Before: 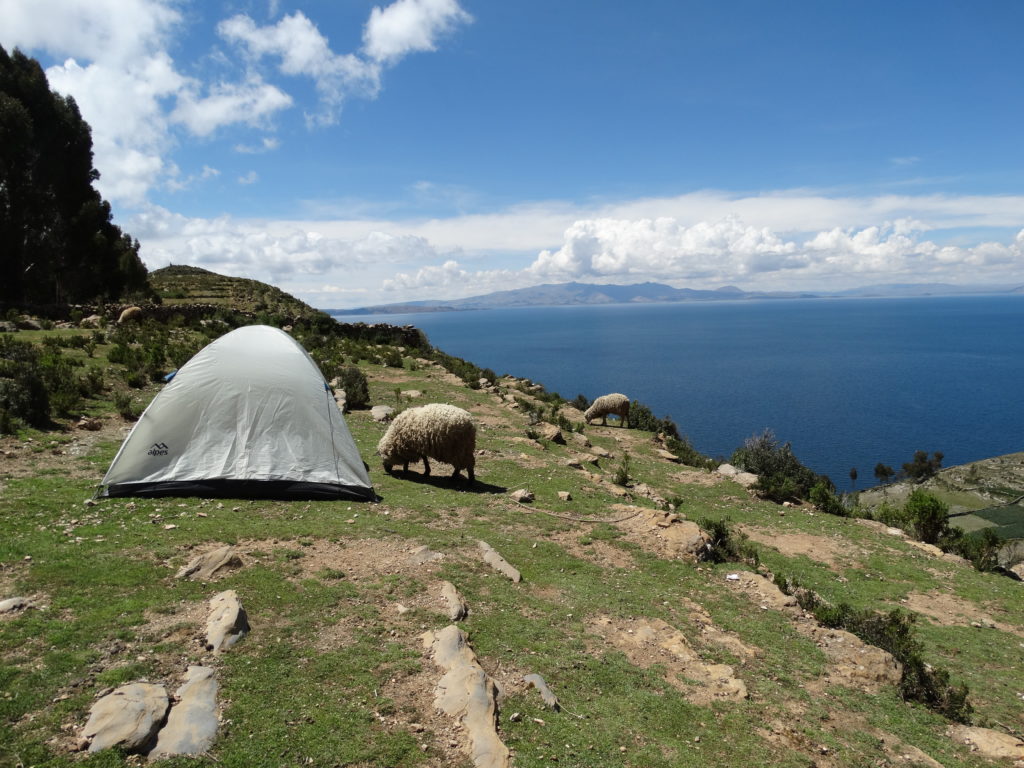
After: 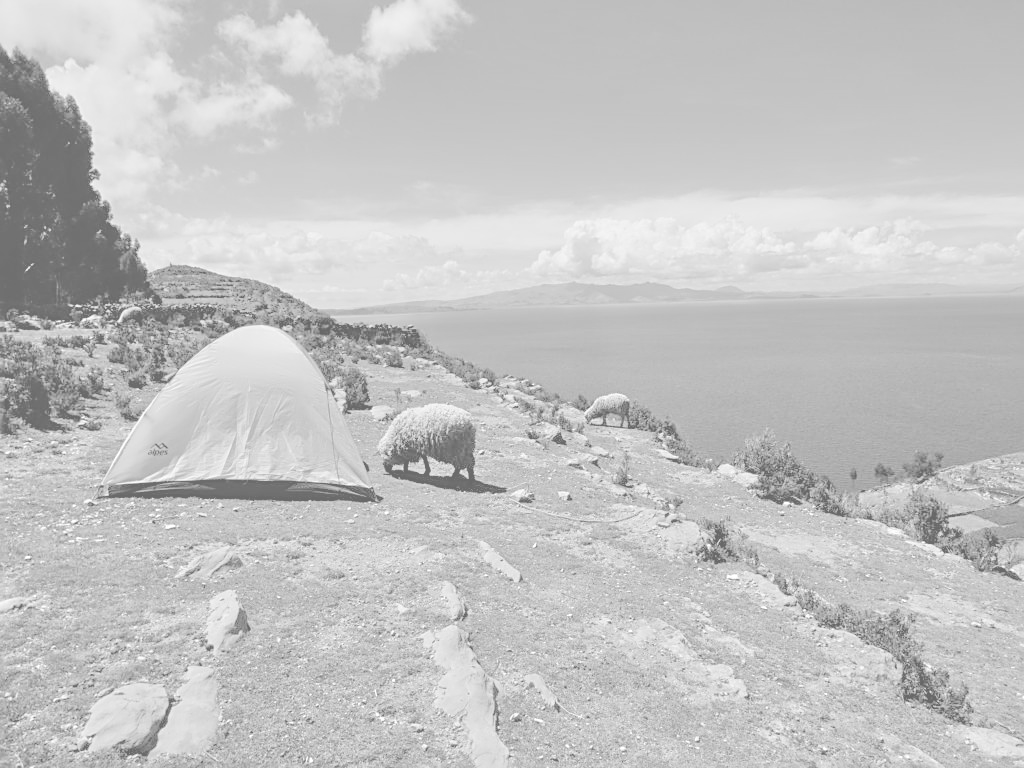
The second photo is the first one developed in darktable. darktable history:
sharpen: on, module defaults
shadows and highlights: shadows 43.06, highlights 6.94
contrast brightness saturation: contrast -0.32, brightness 0.75, saturation -0.78
monochrome: on, module defaults
tone equalizer: -7 EV 0.15 EV, -6 EV 0.6 EV, -5 EV 1.15 EV, -4 EV 1.33 EV, -3 EV 1.15 EV, -2 EV 0.6 EV, -1 EV 0.15 EV, mask exposure compensation -0.5 EV
local contrast: on, module defaults
color balance rgb: perceptual saturation grading › global saturation 20%, perceptual saturation grading › highlights -25%, perceptual saturation grading › shadows 25%
